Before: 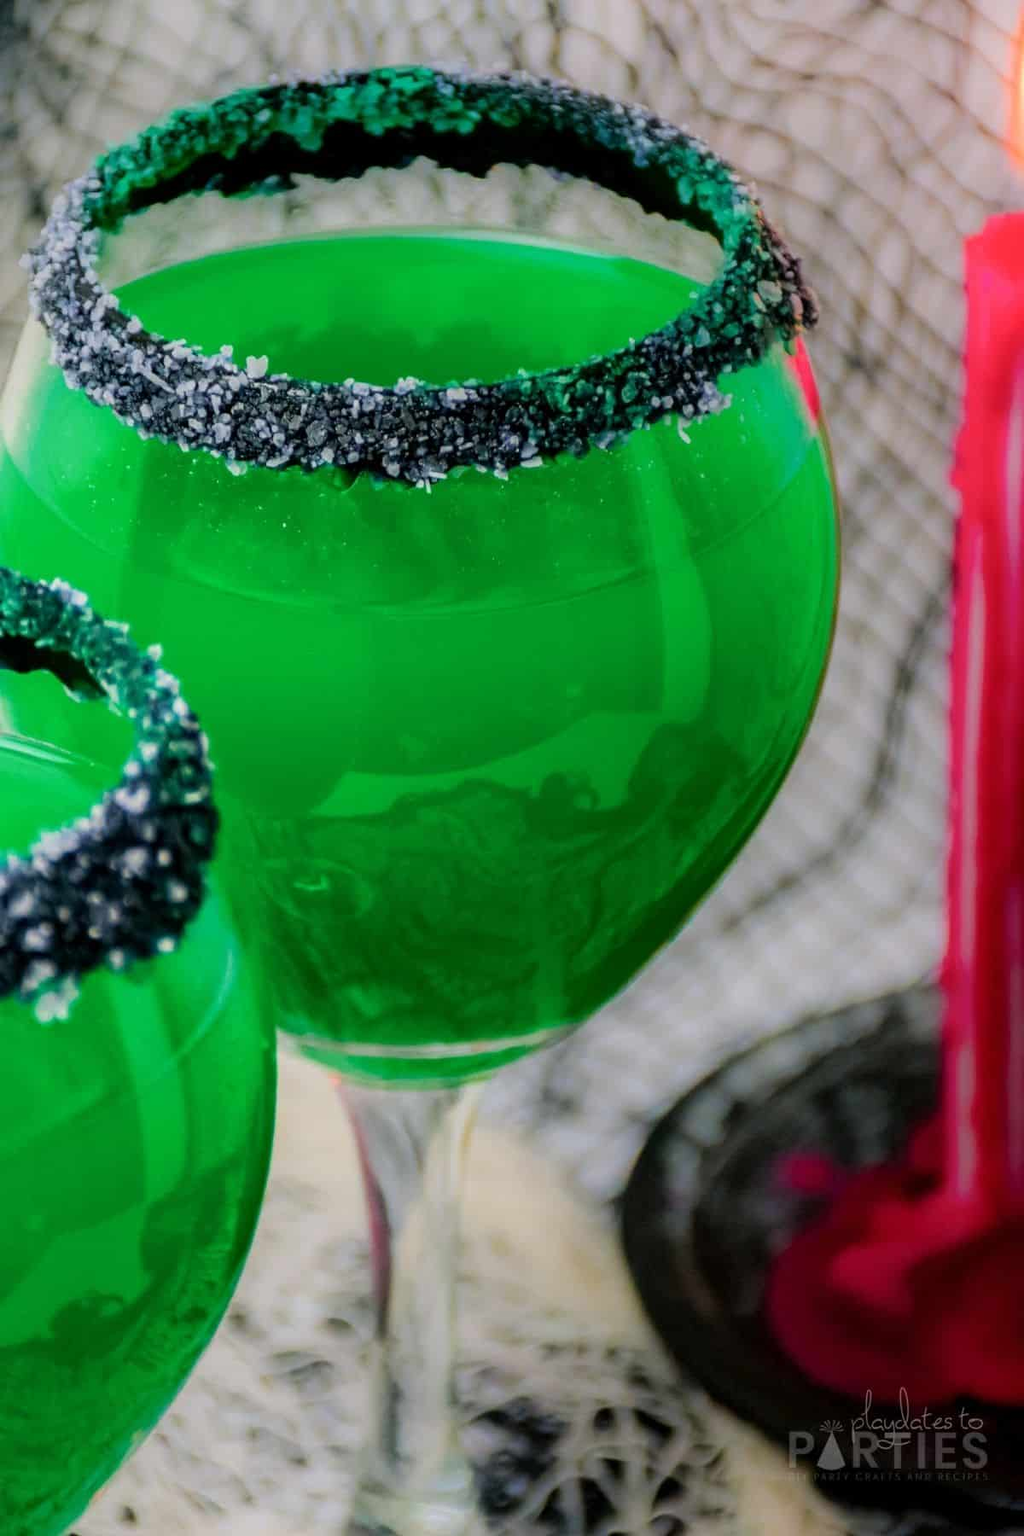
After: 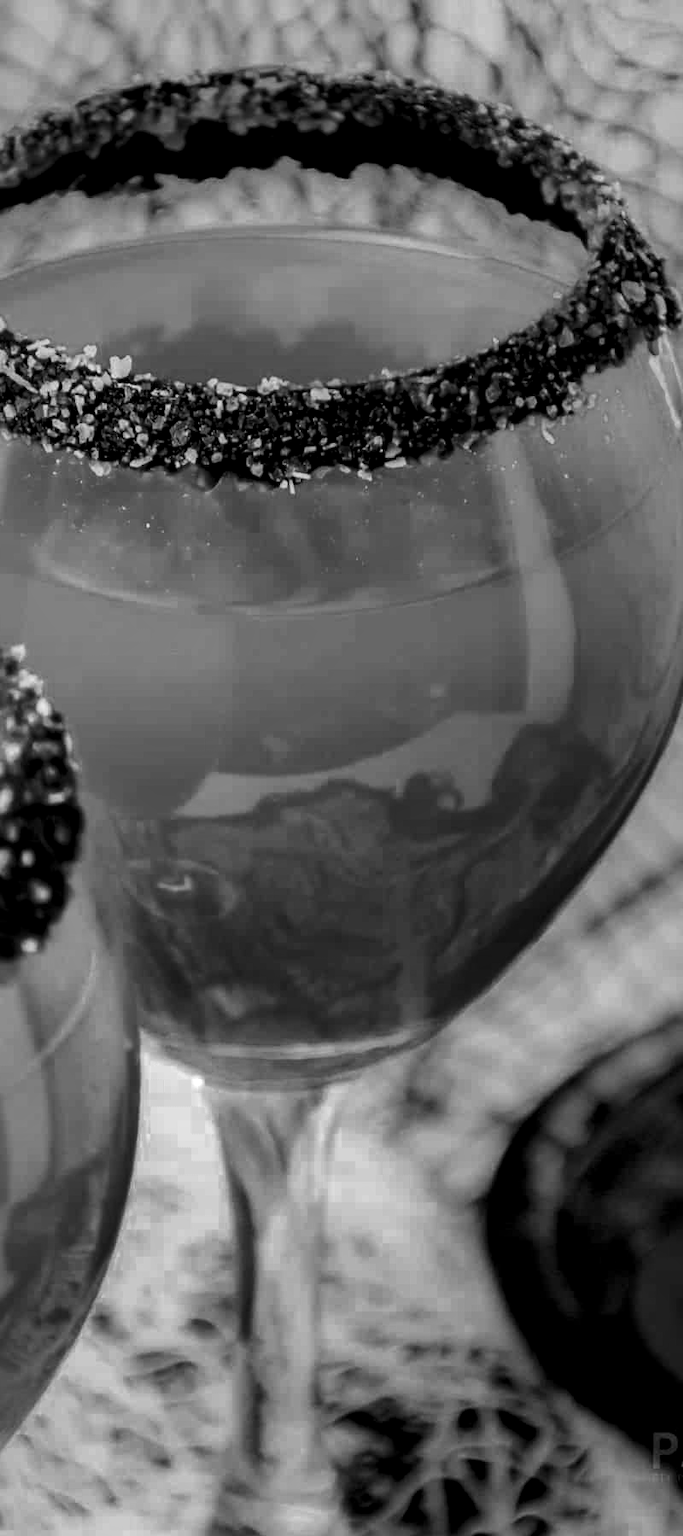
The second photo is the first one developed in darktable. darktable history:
local contrast: mode bilateral grid, contrast 26, coarseness 61, detail 150%, midtone range 0.2
color zones: curves: ch0 [(0.004, 0.588) (0.116, 0.636) (0.259, 0.476) (0.423, 0.464) (0.75, 0.5)]; ch1 [(0, 0) (0.143, 0) (0.286, 0) (0.429, 0) (0.571, 0) (0.714, 0) (0.857, 0)]
contrast brightness saturation: contrast 0.066, brightness -0.152, saturation 0.108
crop and rotate: left 13.364%, right 19.962%
color correction: highlights a* 1.55, highlights b* -1.88, saturation 2.44
sharpen: radius 2.899, amount 0.859, threshold 47.267
